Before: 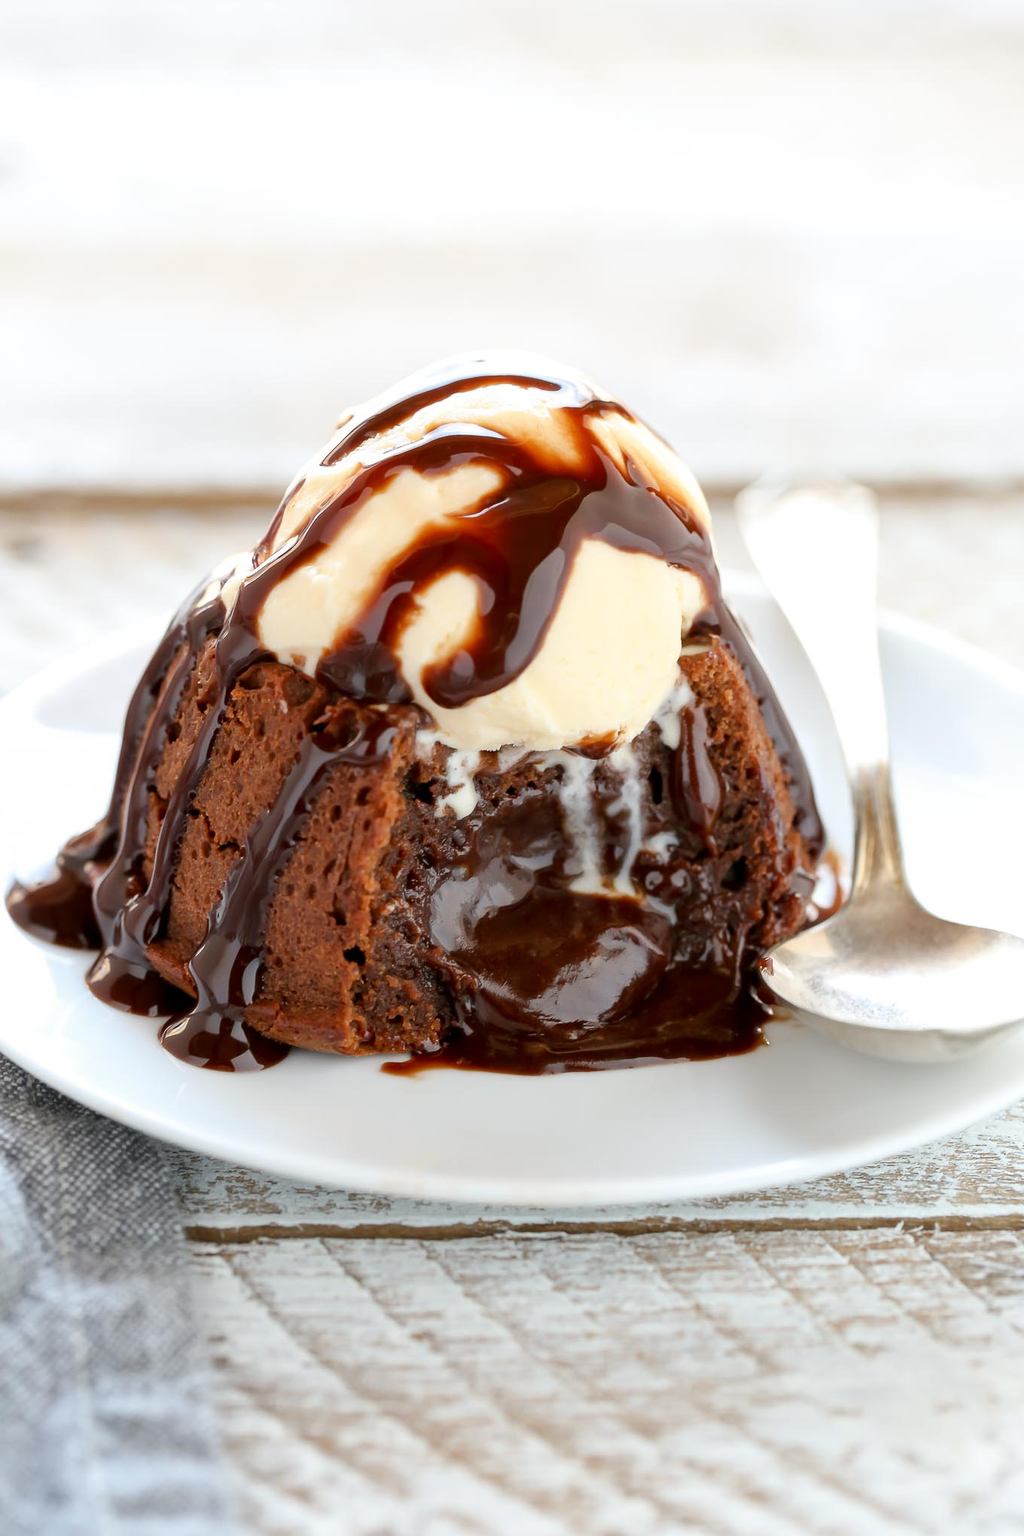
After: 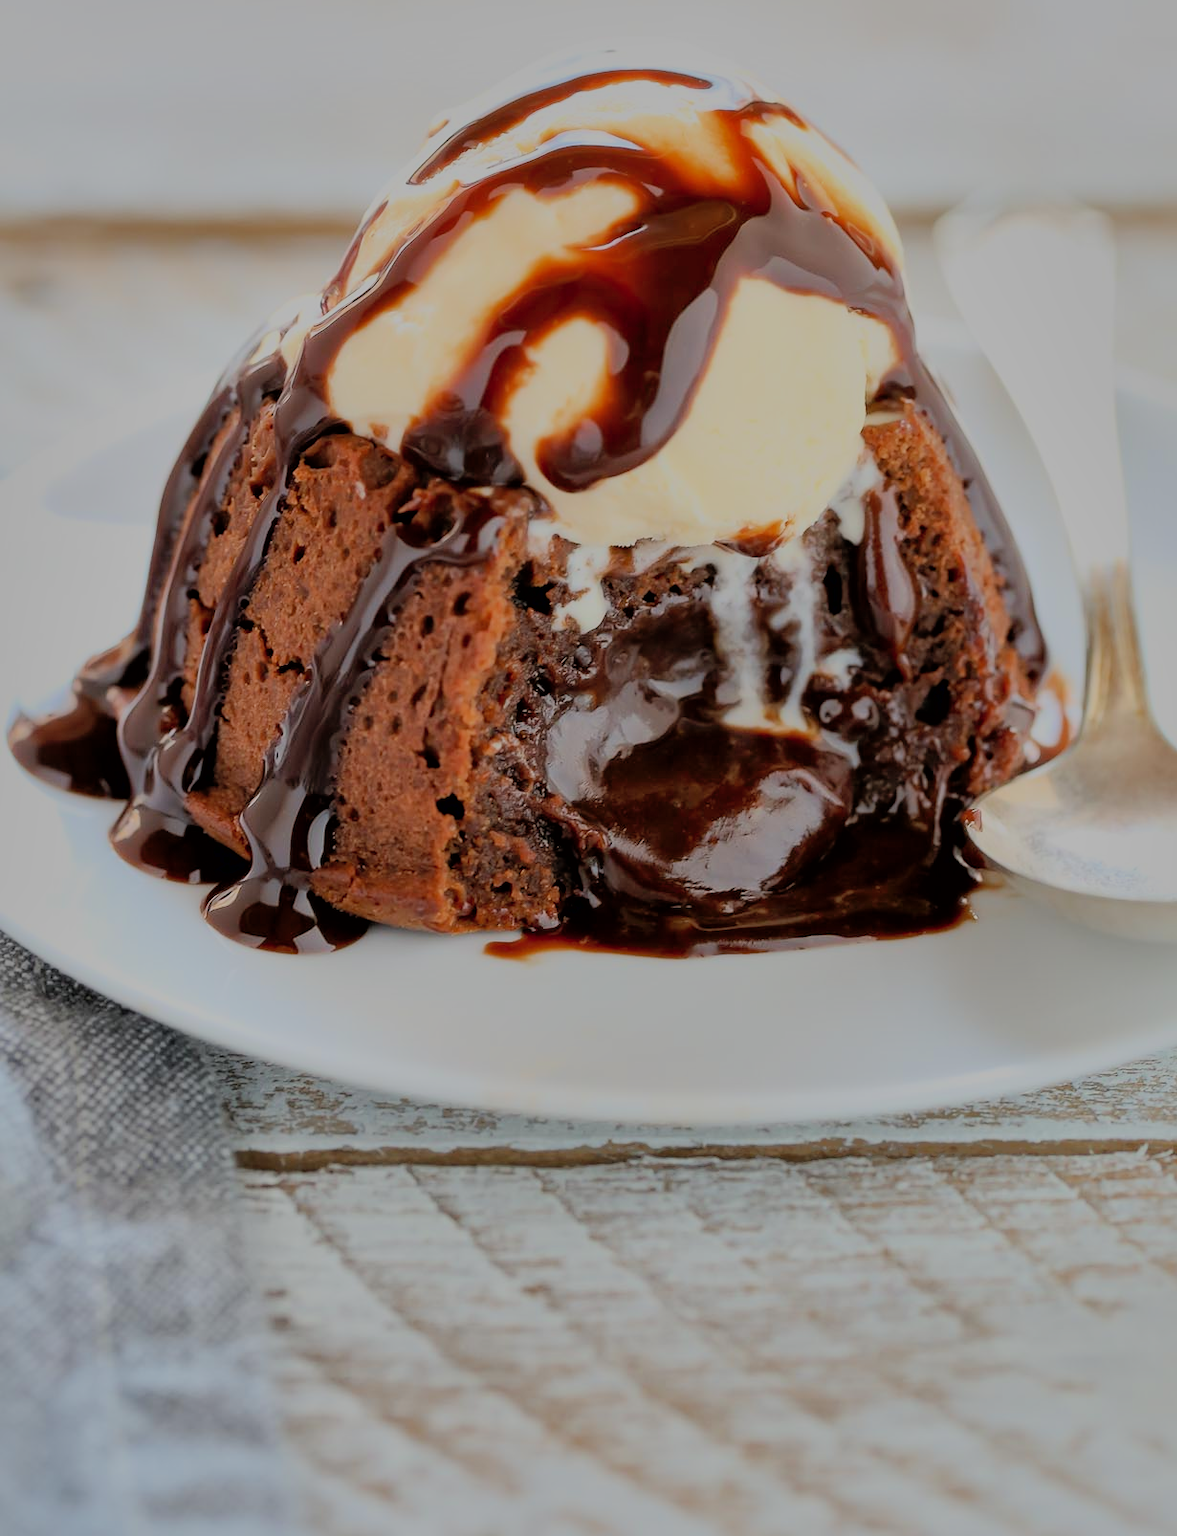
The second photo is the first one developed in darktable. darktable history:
crop: top 20.916%, right 9.437%, bottom 0.316%
shadows and highlights: highlights -60
filmic rgb: black relative exposure -6.15 EV, white relative exposure 6.96 EV, hardness 2.23, color science v6 (2022)
